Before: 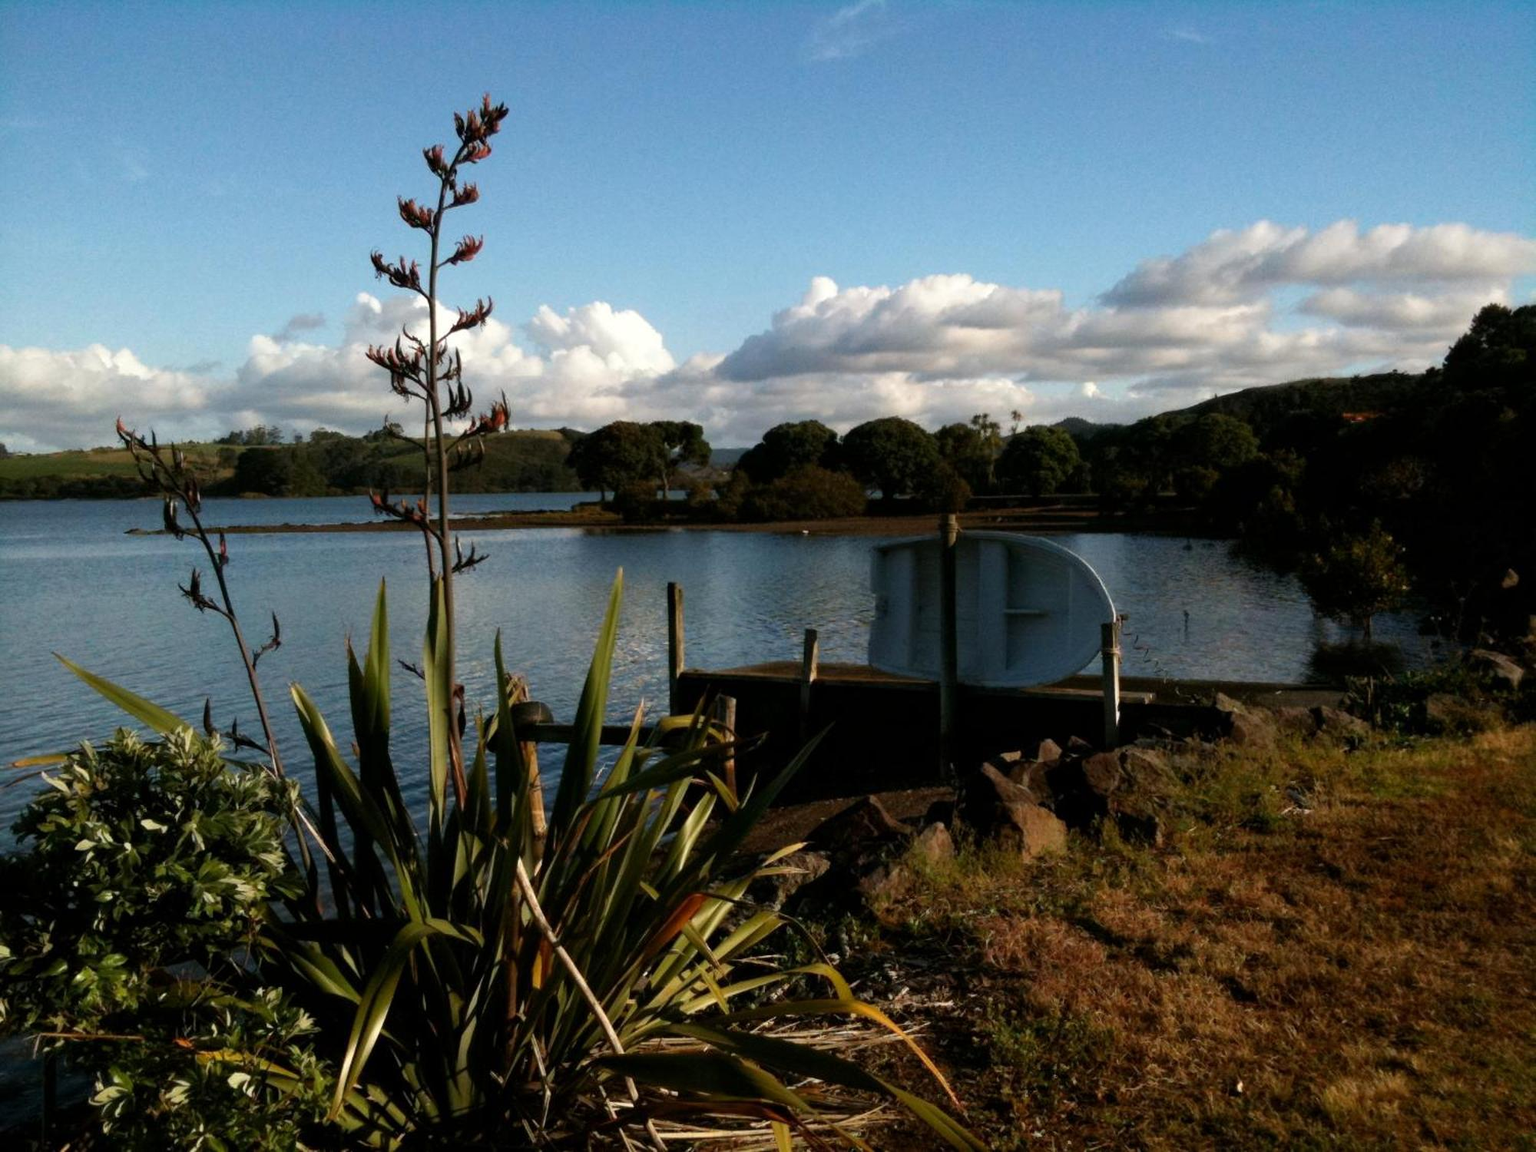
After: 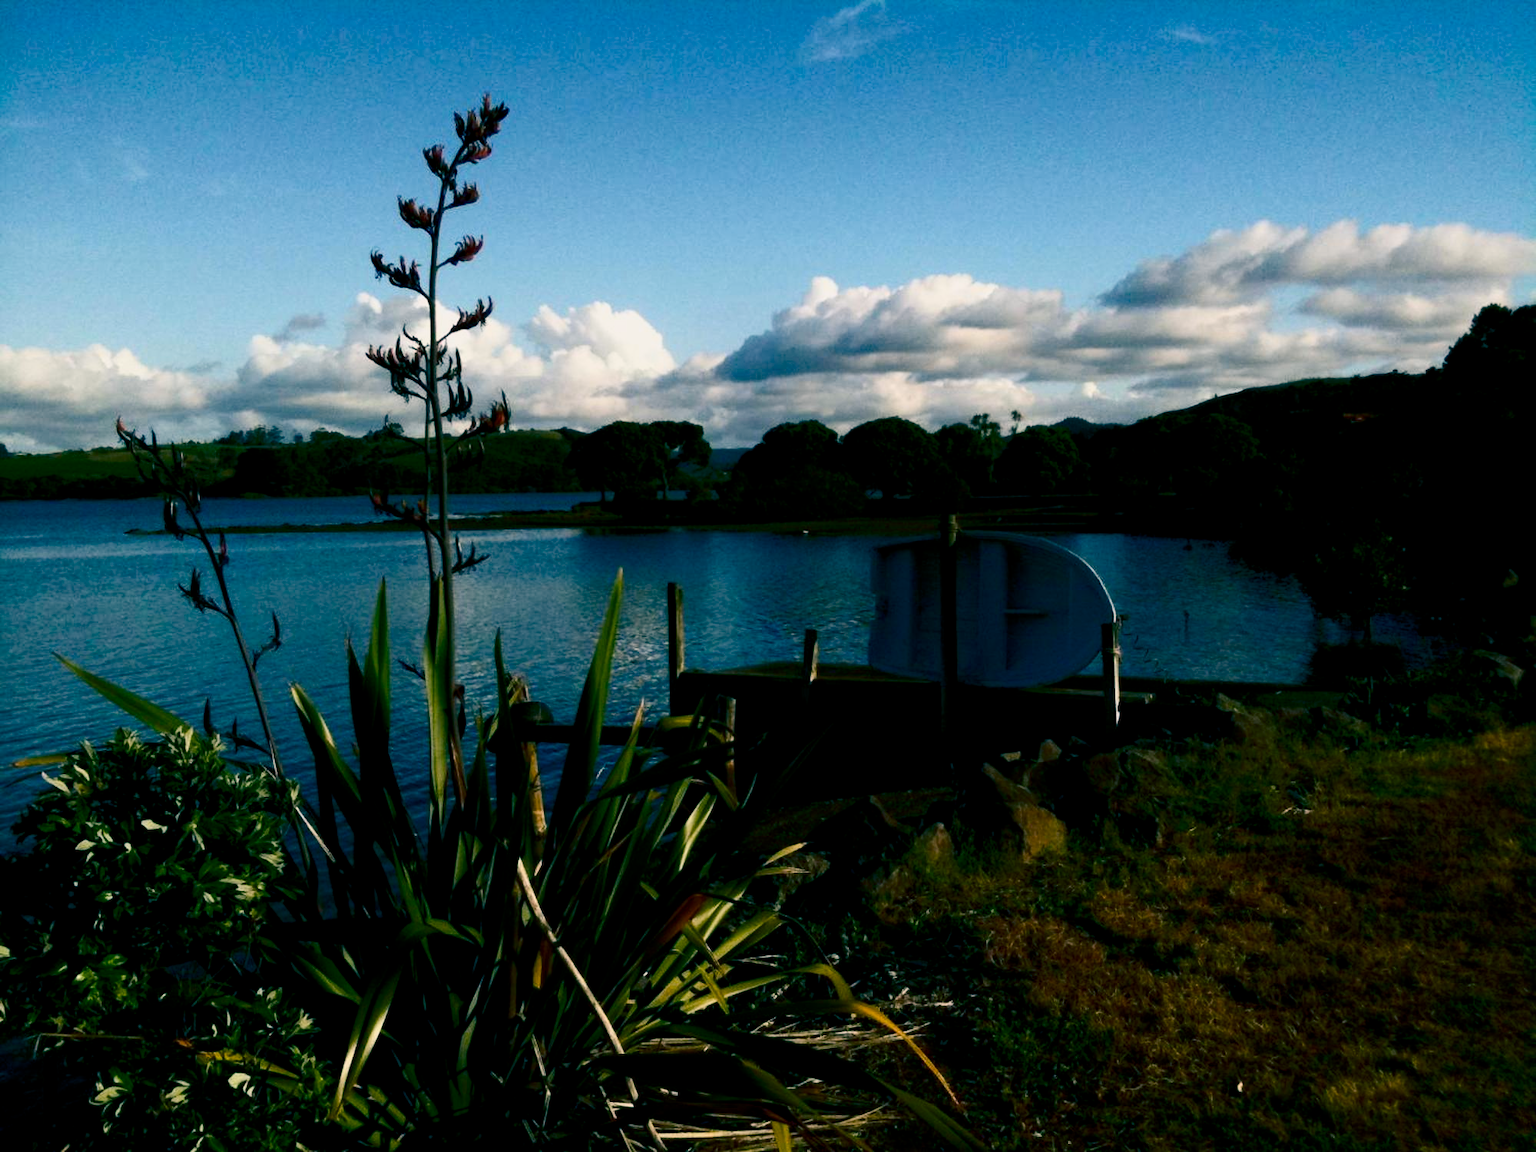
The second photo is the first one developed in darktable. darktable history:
exposure: exposure -0.492 EV, compensate highlight preservation false
color balance rgb: shadows lift › luminance -28.76%, shadows lift › chroma 10%, shadows lift › hue 230°, power › chroma 0.5%, power › hue 215°, highlights gain › luminance 7.14%, highlights gain › chroma 1%, highlights gain › hue 50°, global offset › luminance -0.29%, global offset › hue 260°, perceptual saturation grading › global saturation 20%, perceptual saturation grading › highlights -13.92%, perceptual saturation grading › shadows 50%
contrast brightness saturation: contrast 0.28
tone equalizer: on, module defaults
